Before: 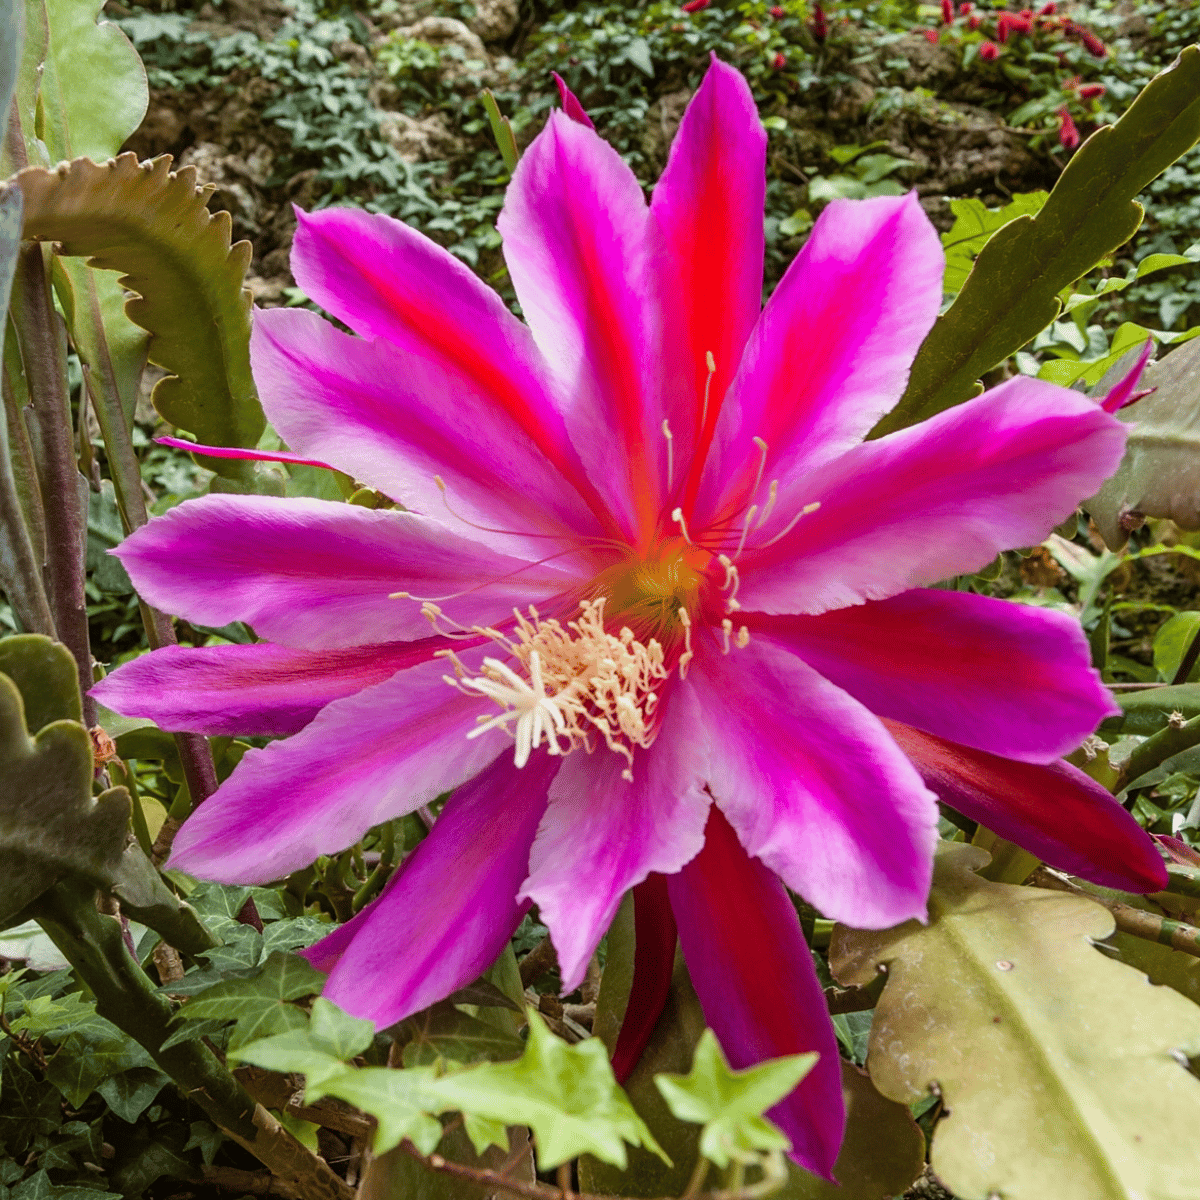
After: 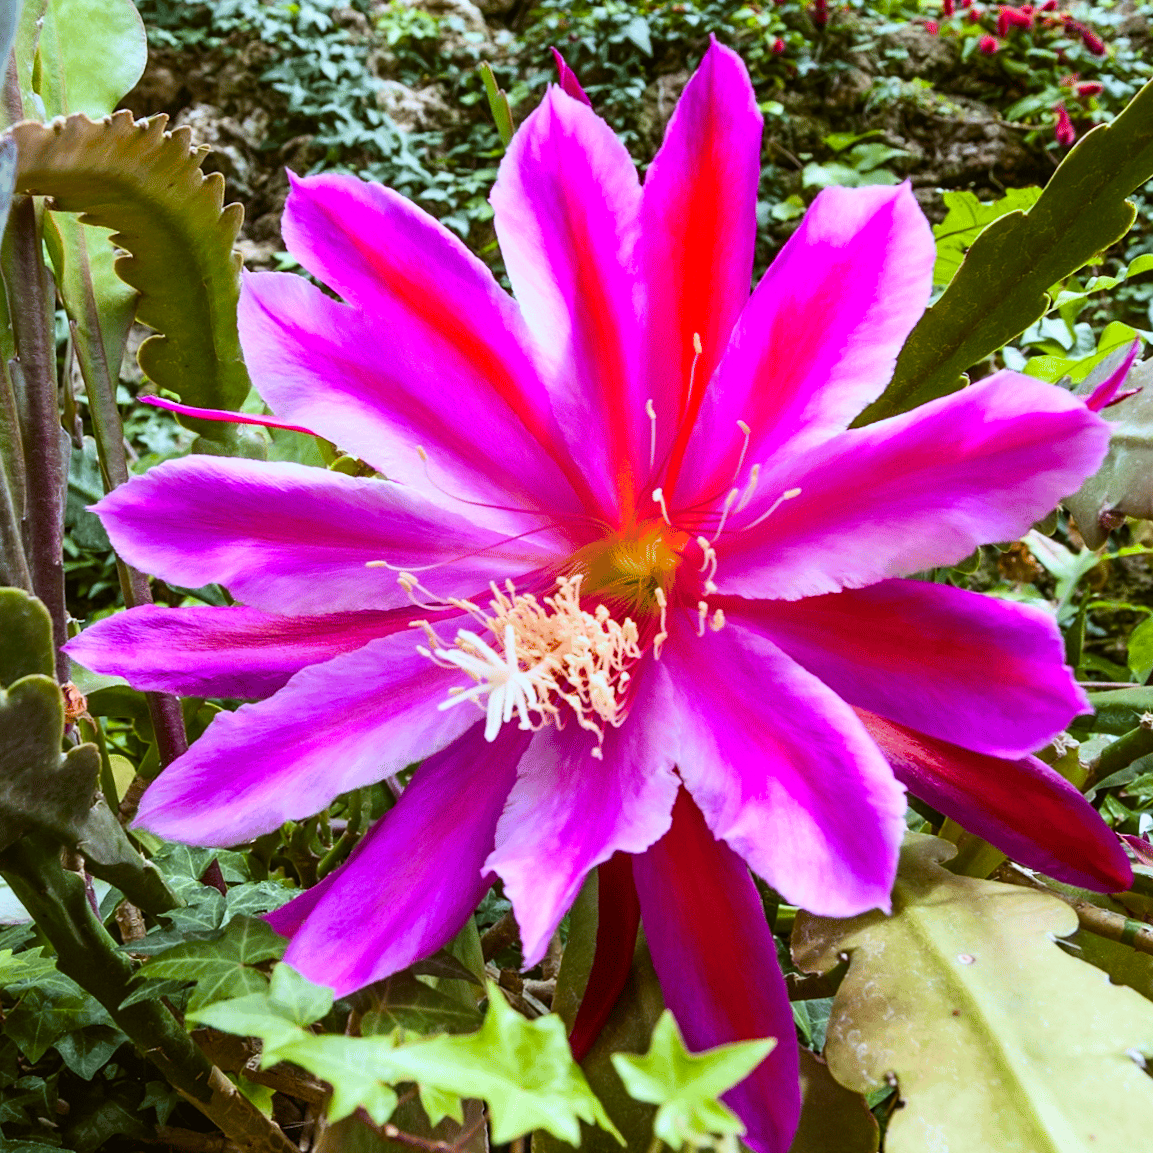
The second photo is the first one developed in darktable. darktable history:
contrast brightness saturation: contrast 0.23, brightness 0.1, saturation 0.29
crop and rotate: angle -2.38°
white balance: red 0.948, green 1.02, blue 1.176
